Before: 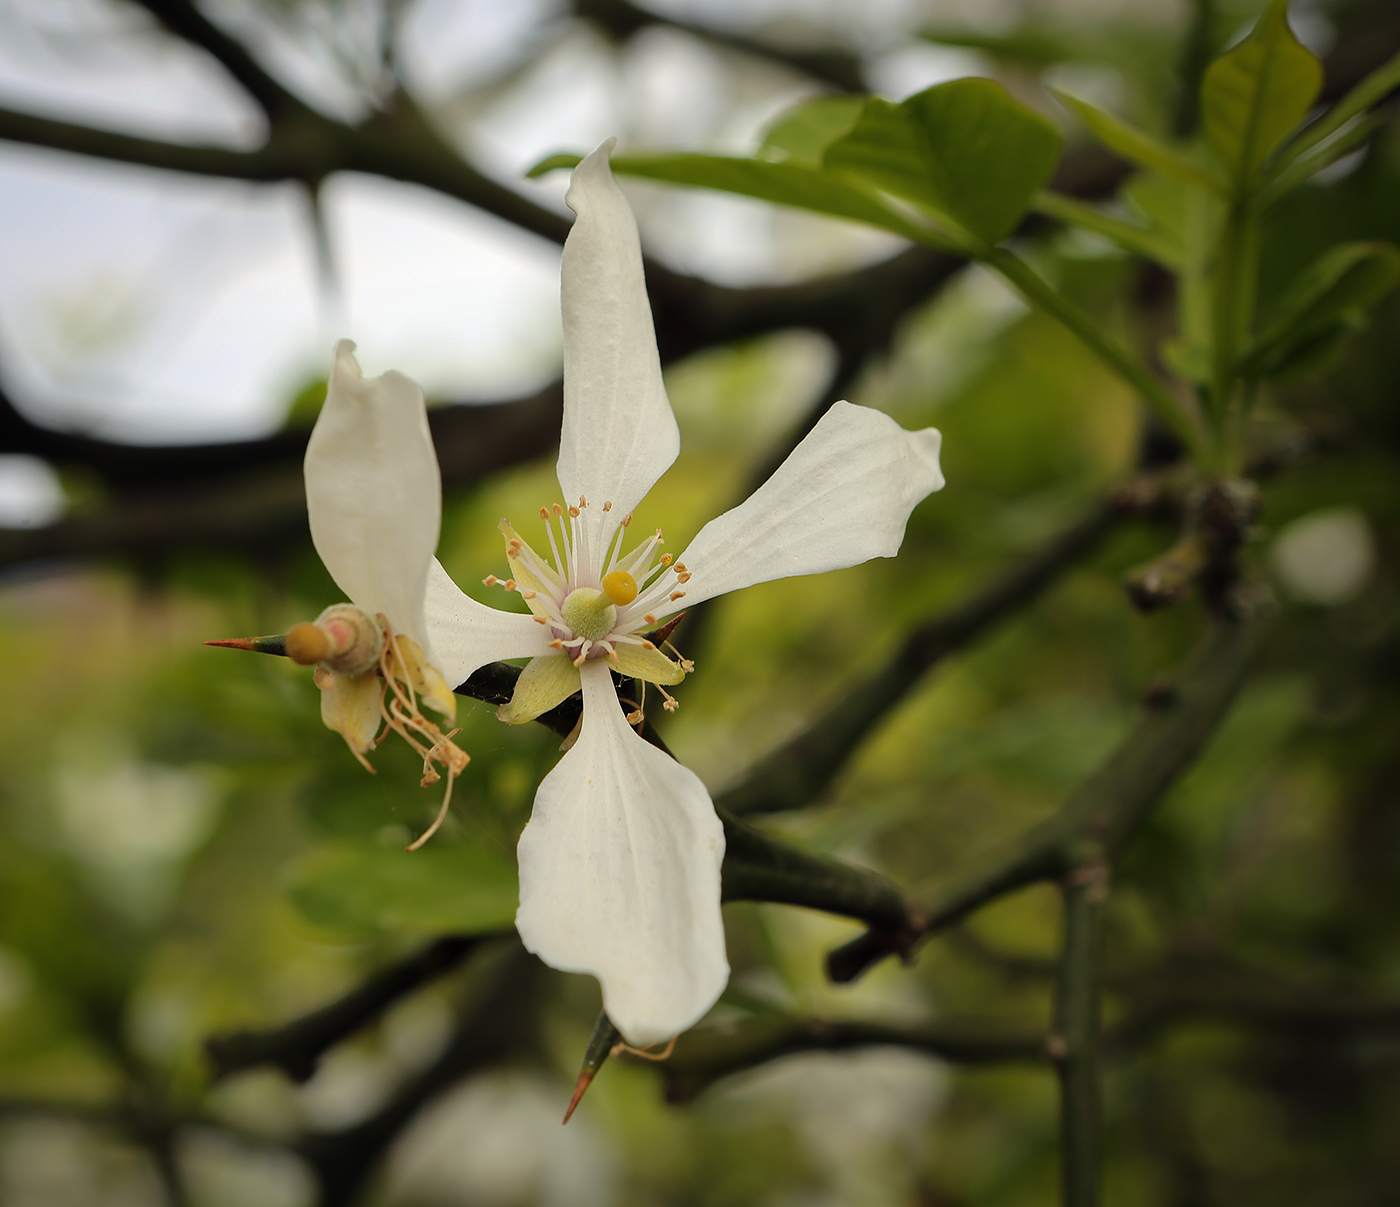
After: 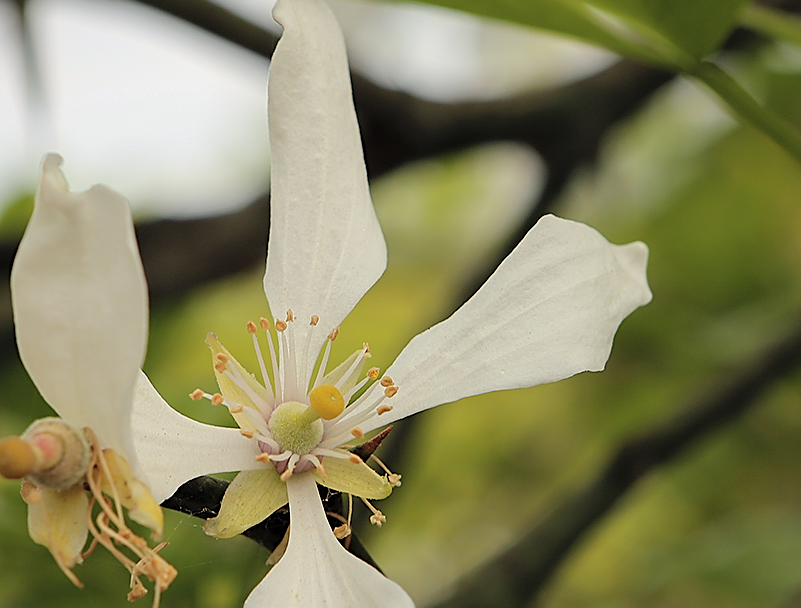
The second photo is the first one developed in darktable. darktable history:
crop: left 20.932%, top 15.471%, right 21.848%, bottom 34.081%
exposure: black level correction 0.001, exposure -0.2 EV, compensate highlight preservation false
contrast brightness saturation: brightness 0.15
sharpen: on, module defaults
